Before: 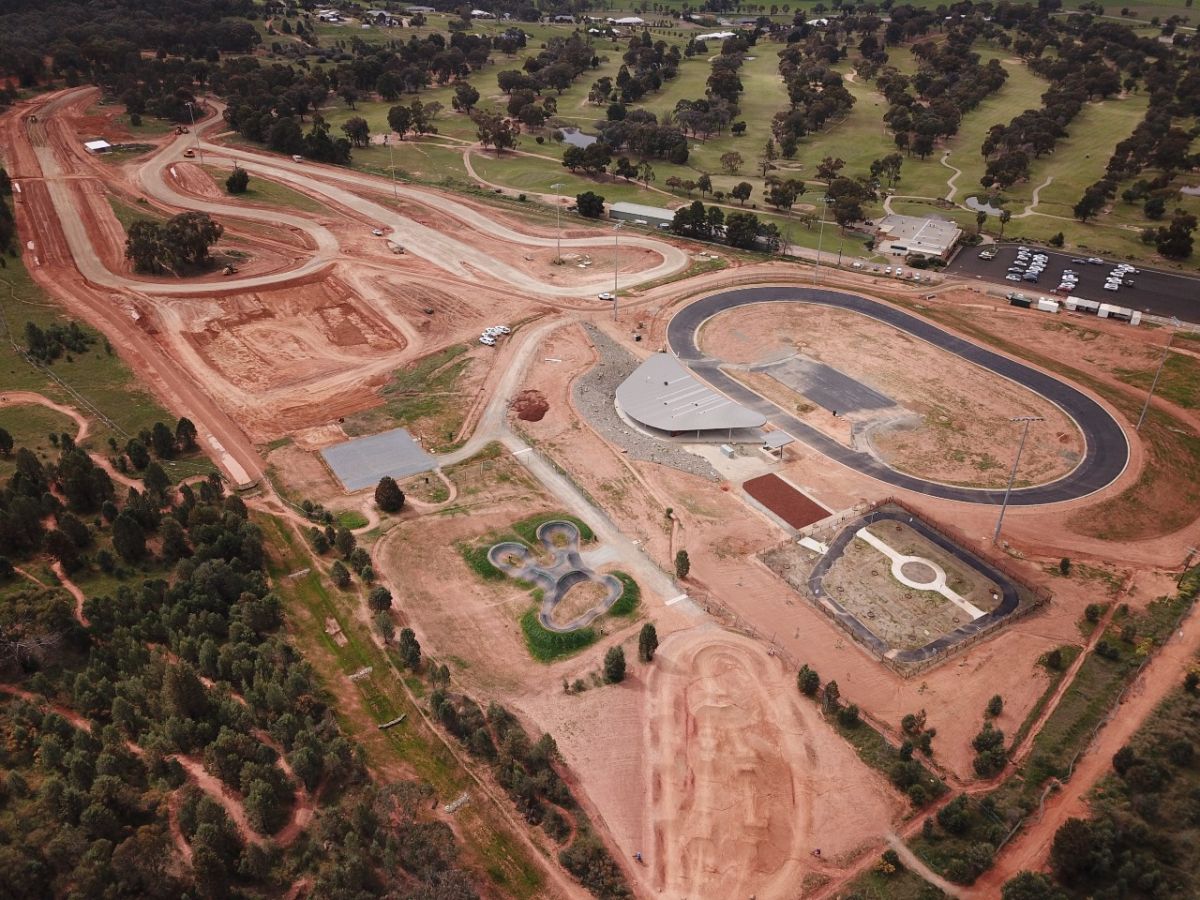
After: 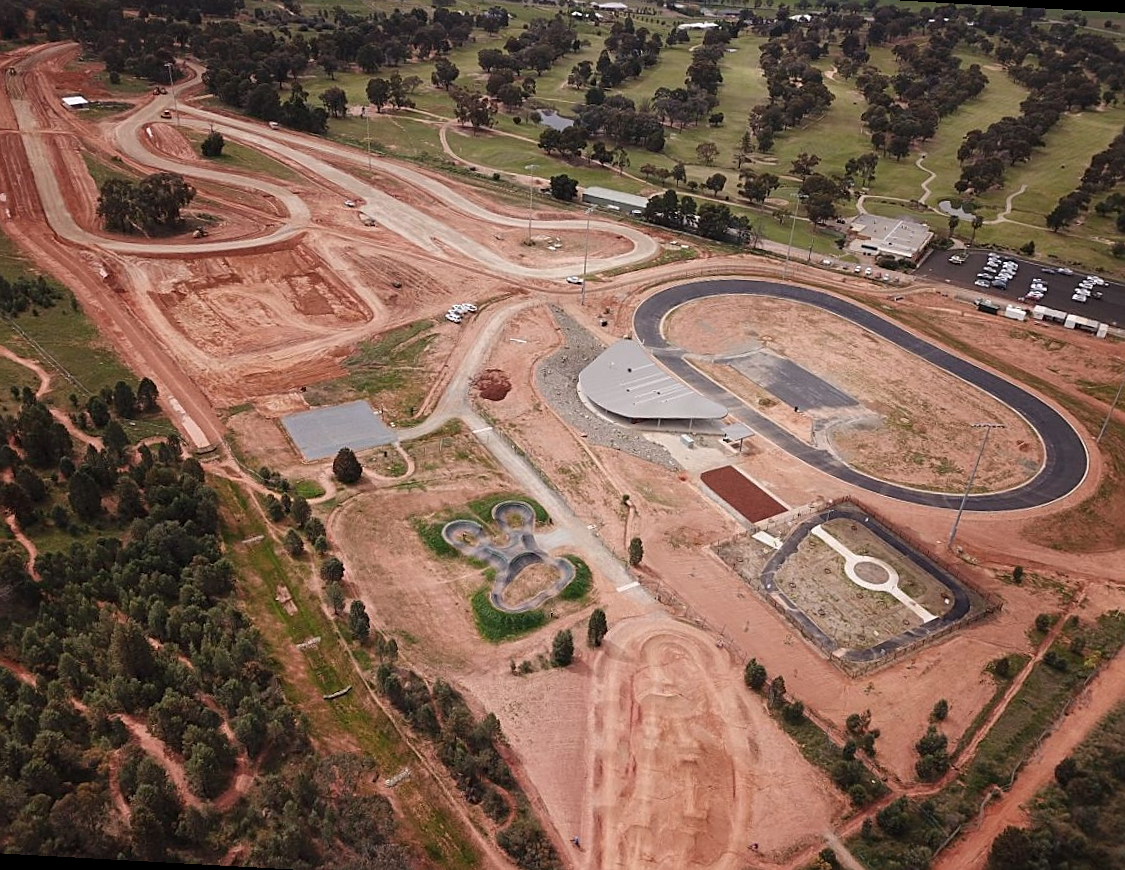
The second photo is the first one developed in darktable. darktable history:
crop and rotate: angle -3.15°, left 5.12%, top 5.194%, right 4.695%, bottom 4.518%
sharpen: amount 0.493
